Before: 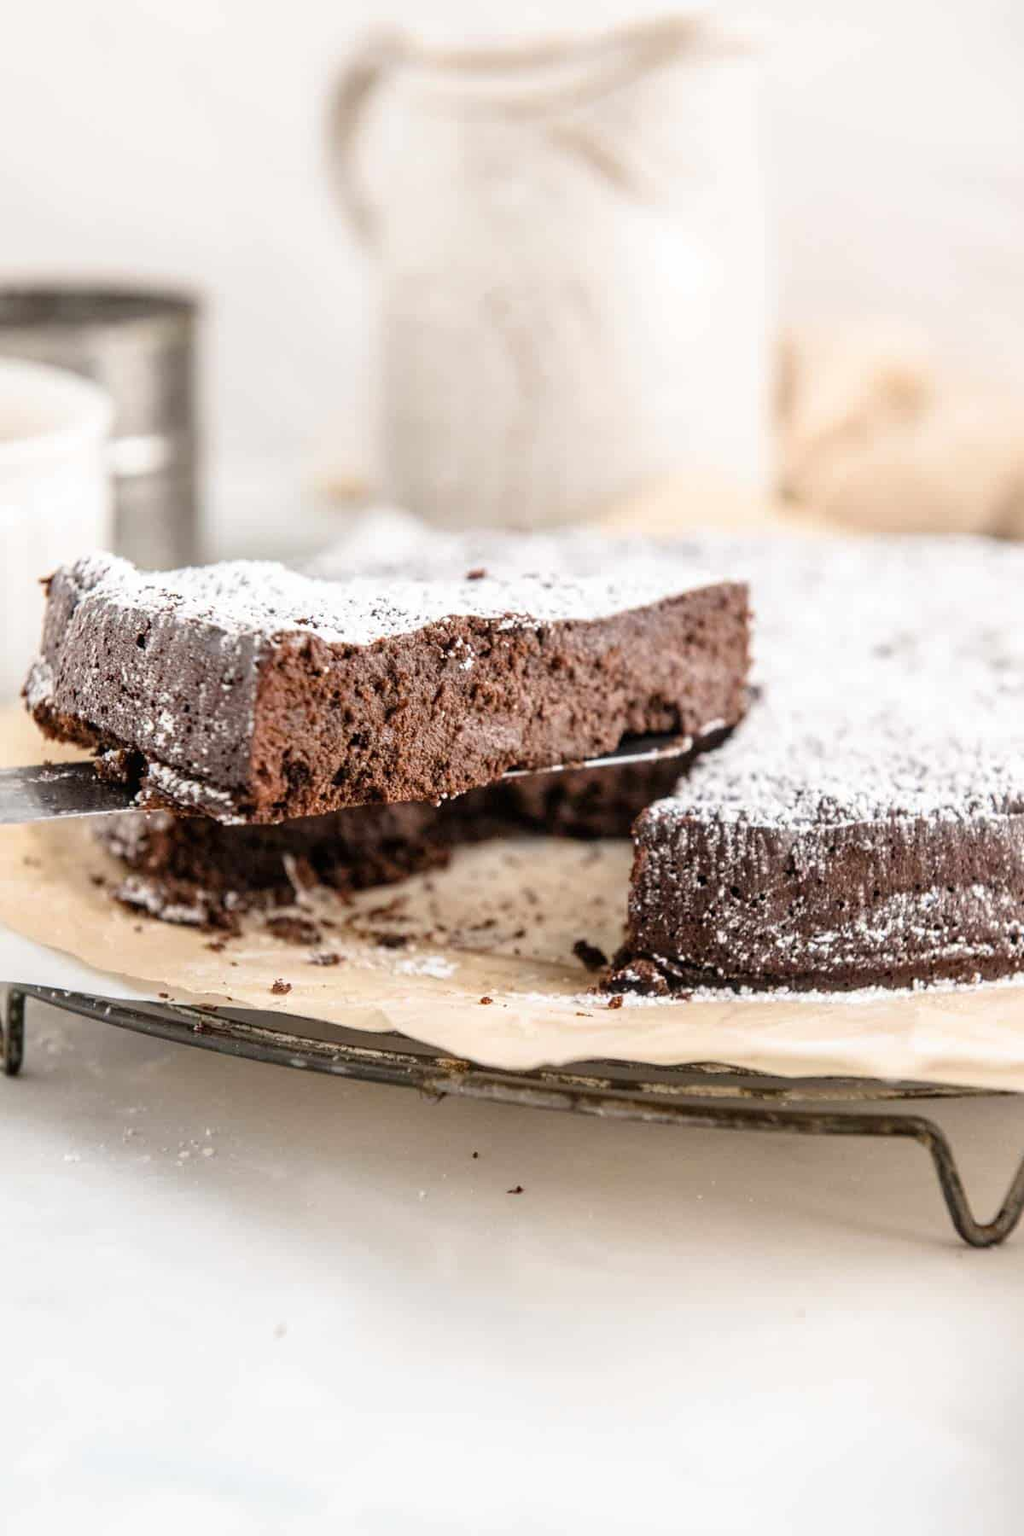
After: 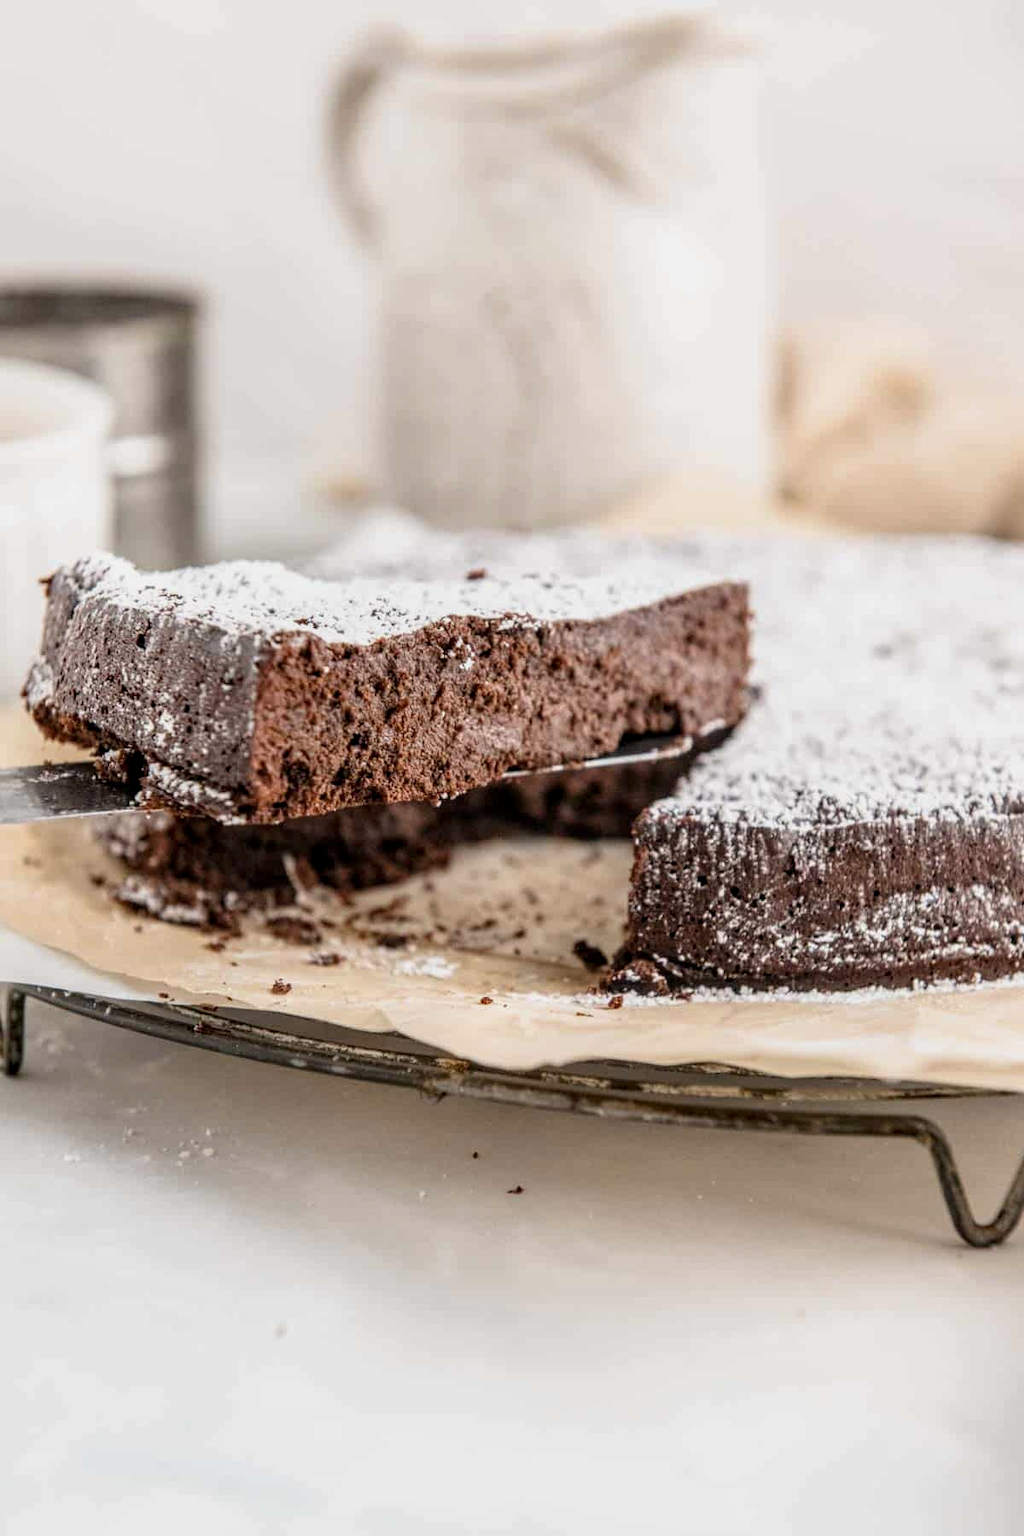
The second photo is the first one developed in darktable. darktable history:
exposure: exposure -0.217 EV, compensate highlight preservation false
local contrast: on, module defaults
